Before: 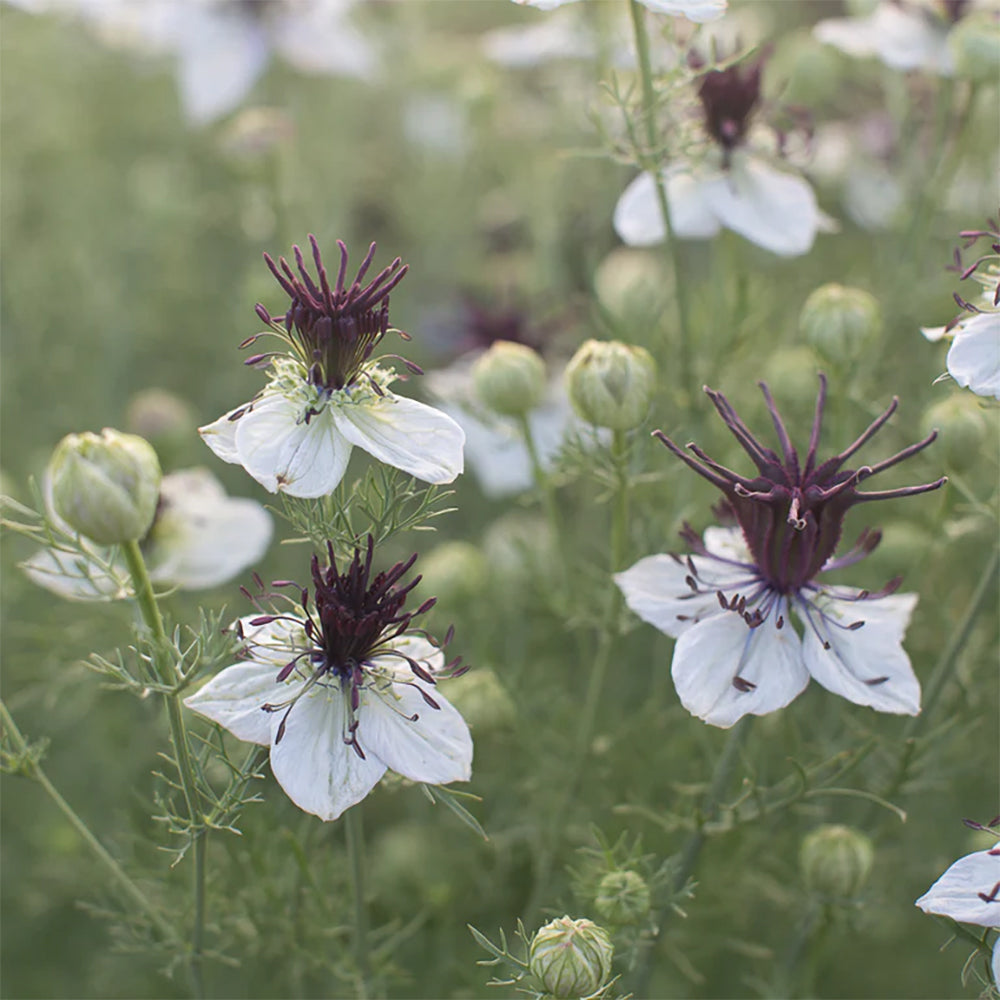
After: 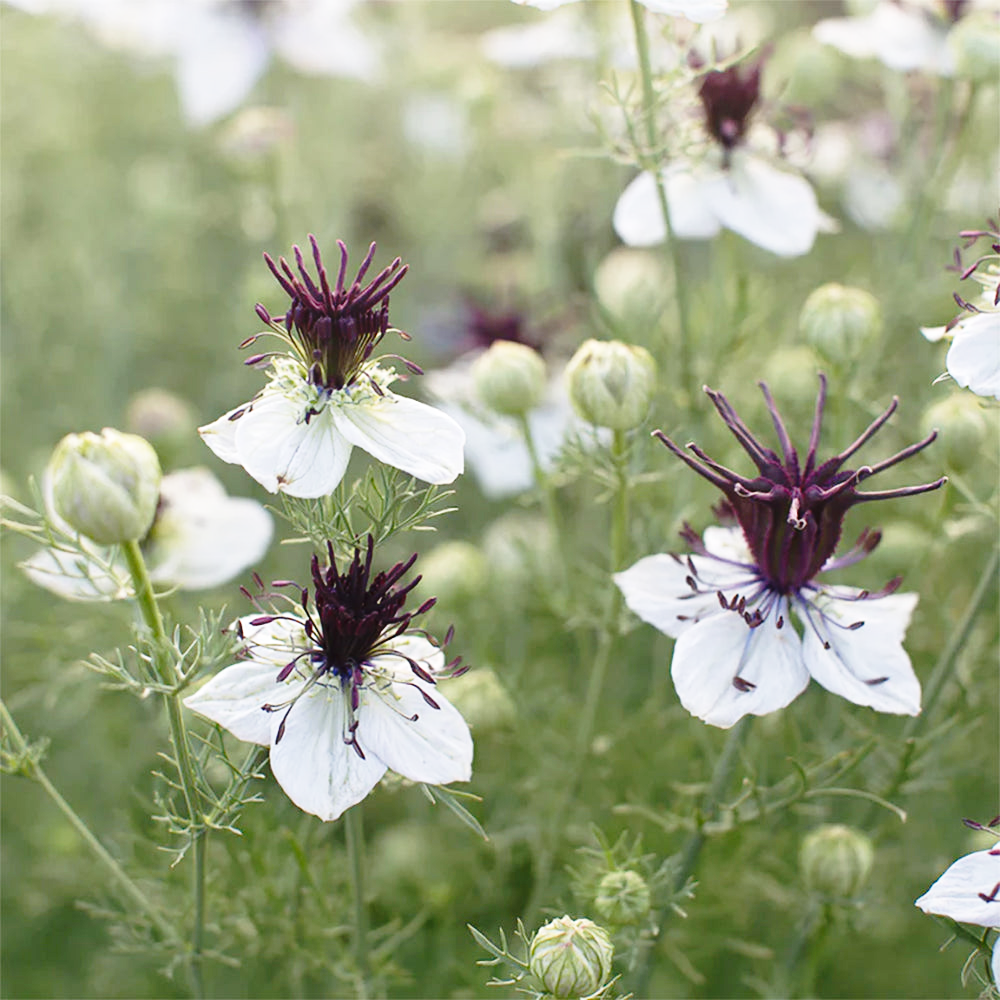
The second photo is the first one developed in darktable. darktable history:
contrast brightness saturation: brightness -0.09
base curve: curves: ch0 [(0, 0) (0.036, 0.037) (0.121, 0.228) (0.46, 0.76) (0.859, 0.983) (1, 1)], preserve colors none
